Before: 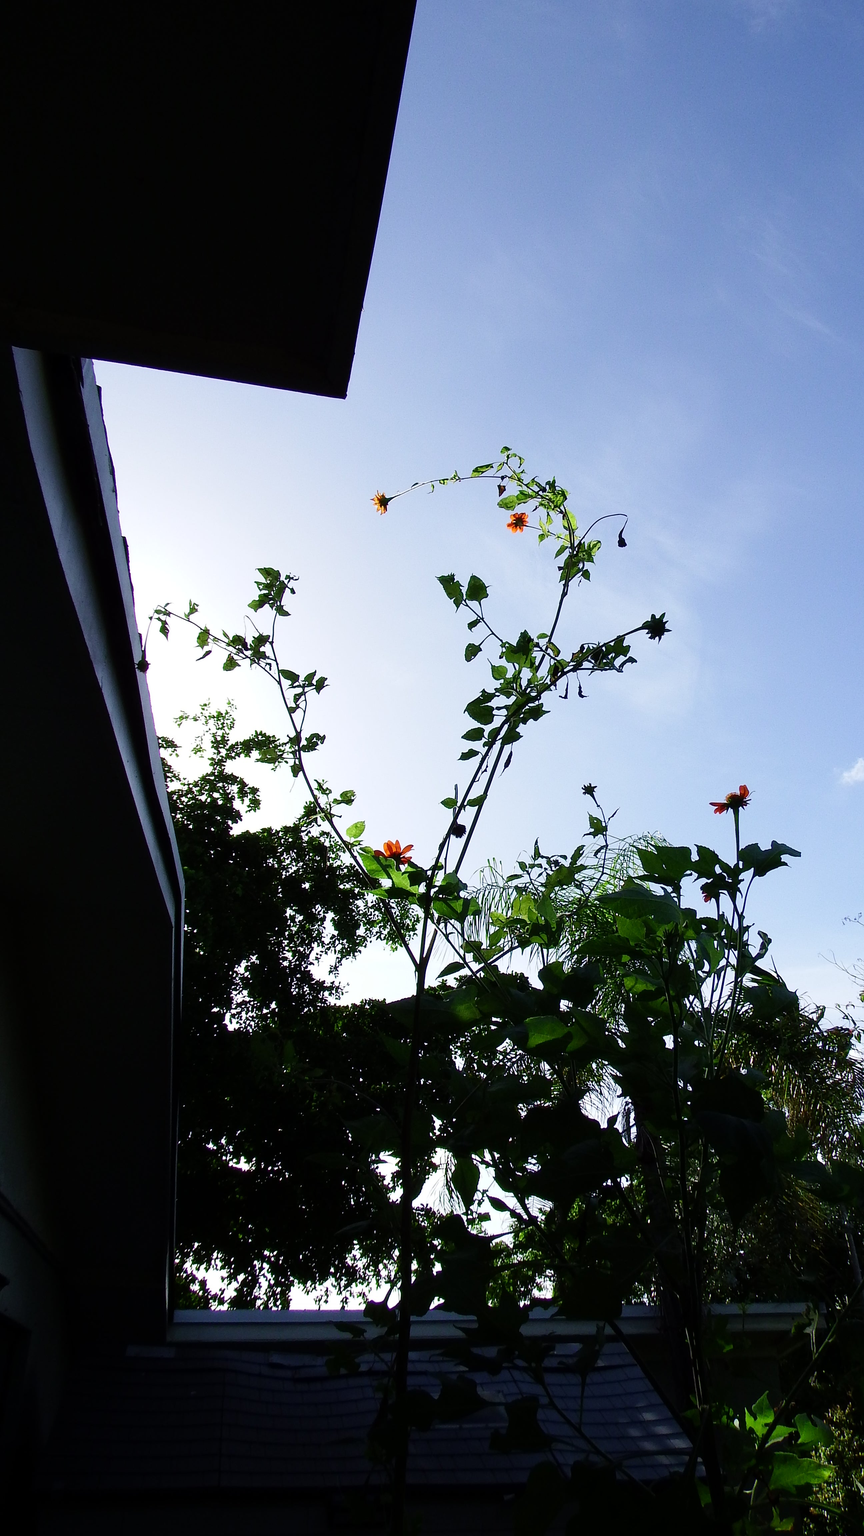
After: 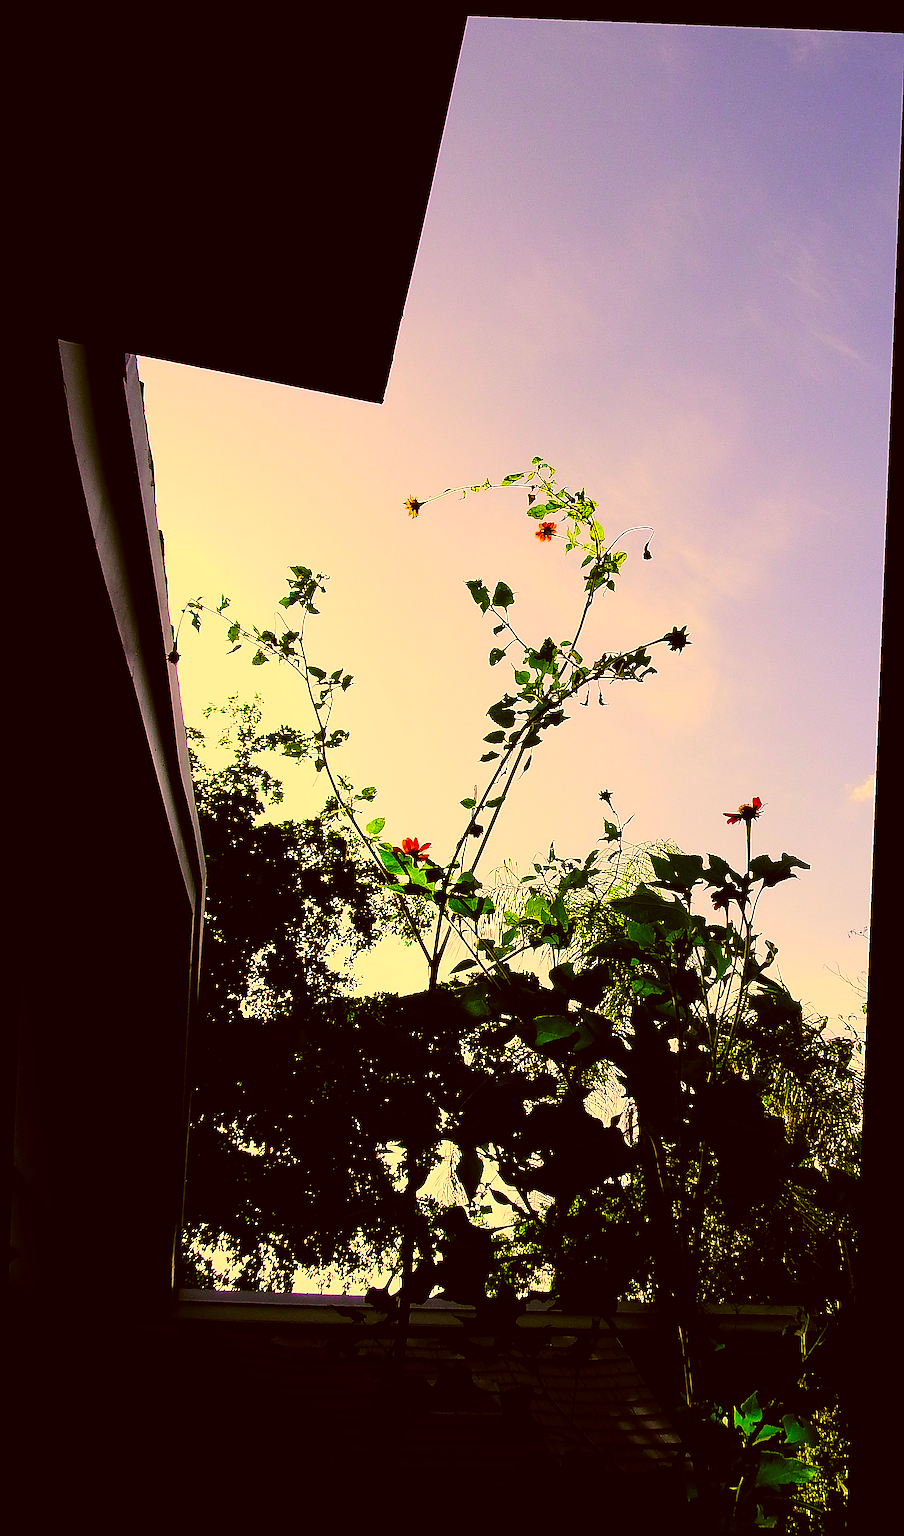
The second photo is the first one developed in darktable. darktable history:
rotate and perspective: rotation 2.27°, automatic cropping off
color correction: highlights a* 10.44, highlights b* 30.04, shadows a* 2.73, shadows b* 17.51, saturation 1.72
sharpen: amount 1.861
tone curve: curves: ch0 [(0.021, 0) (0.104, 0.052) (0.496, 0.526) (0.737, 0.783) (1, 1)], color space Lab, linked channels, preserve colors none
